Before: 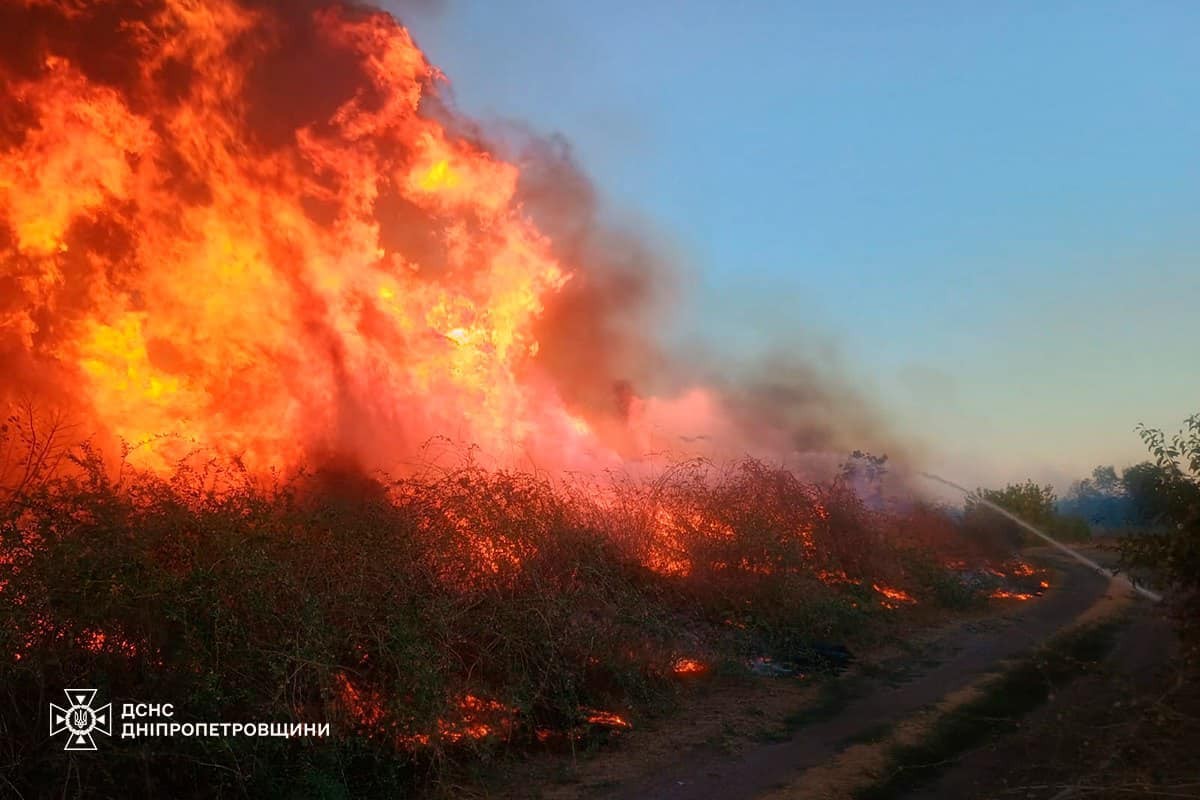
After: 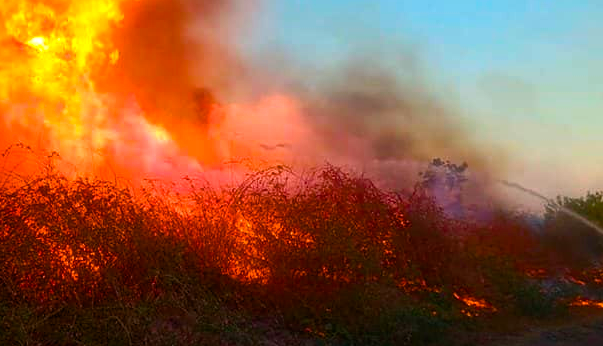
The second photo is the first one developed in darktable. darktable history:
color balance rgb: linear chroma grading › global chroma 9%, perceptual saturation grading › global saturation 36%, perceptual saturation grading › shadows 35%, perceptual brilliance grading › global brilliance 15%, perceptual brilliance grading › shadows -35%, global vibrance 15%
crop: left 35.03%, top 36.625%, right 14.663%, bottom 20.057%
